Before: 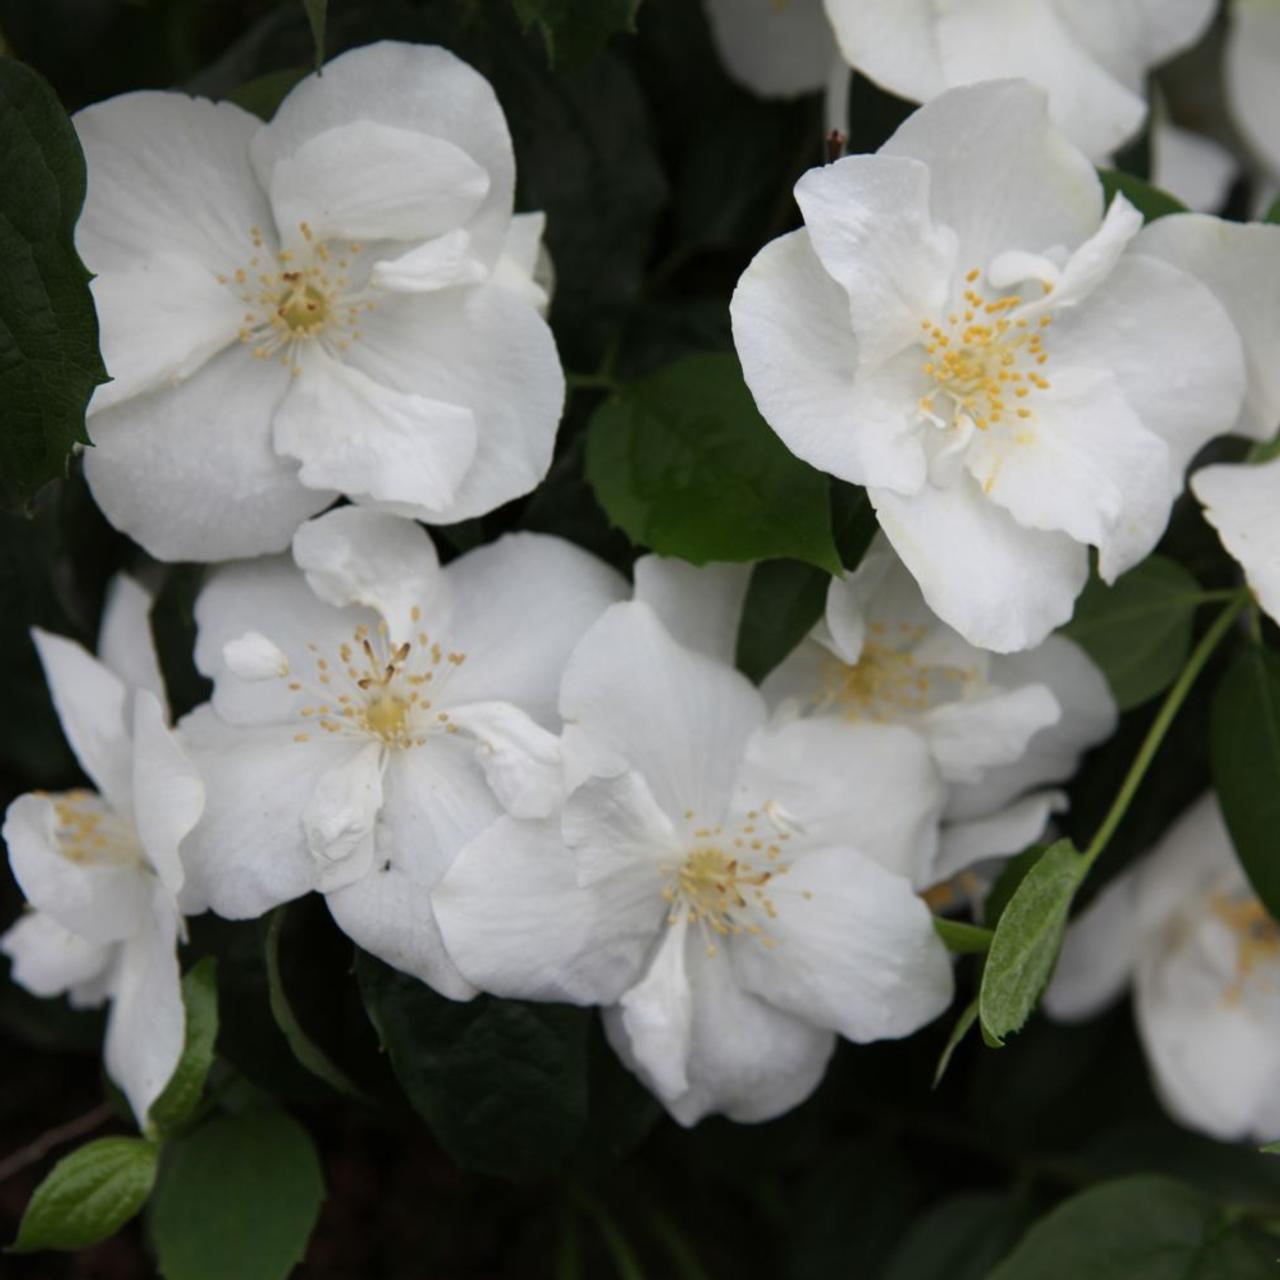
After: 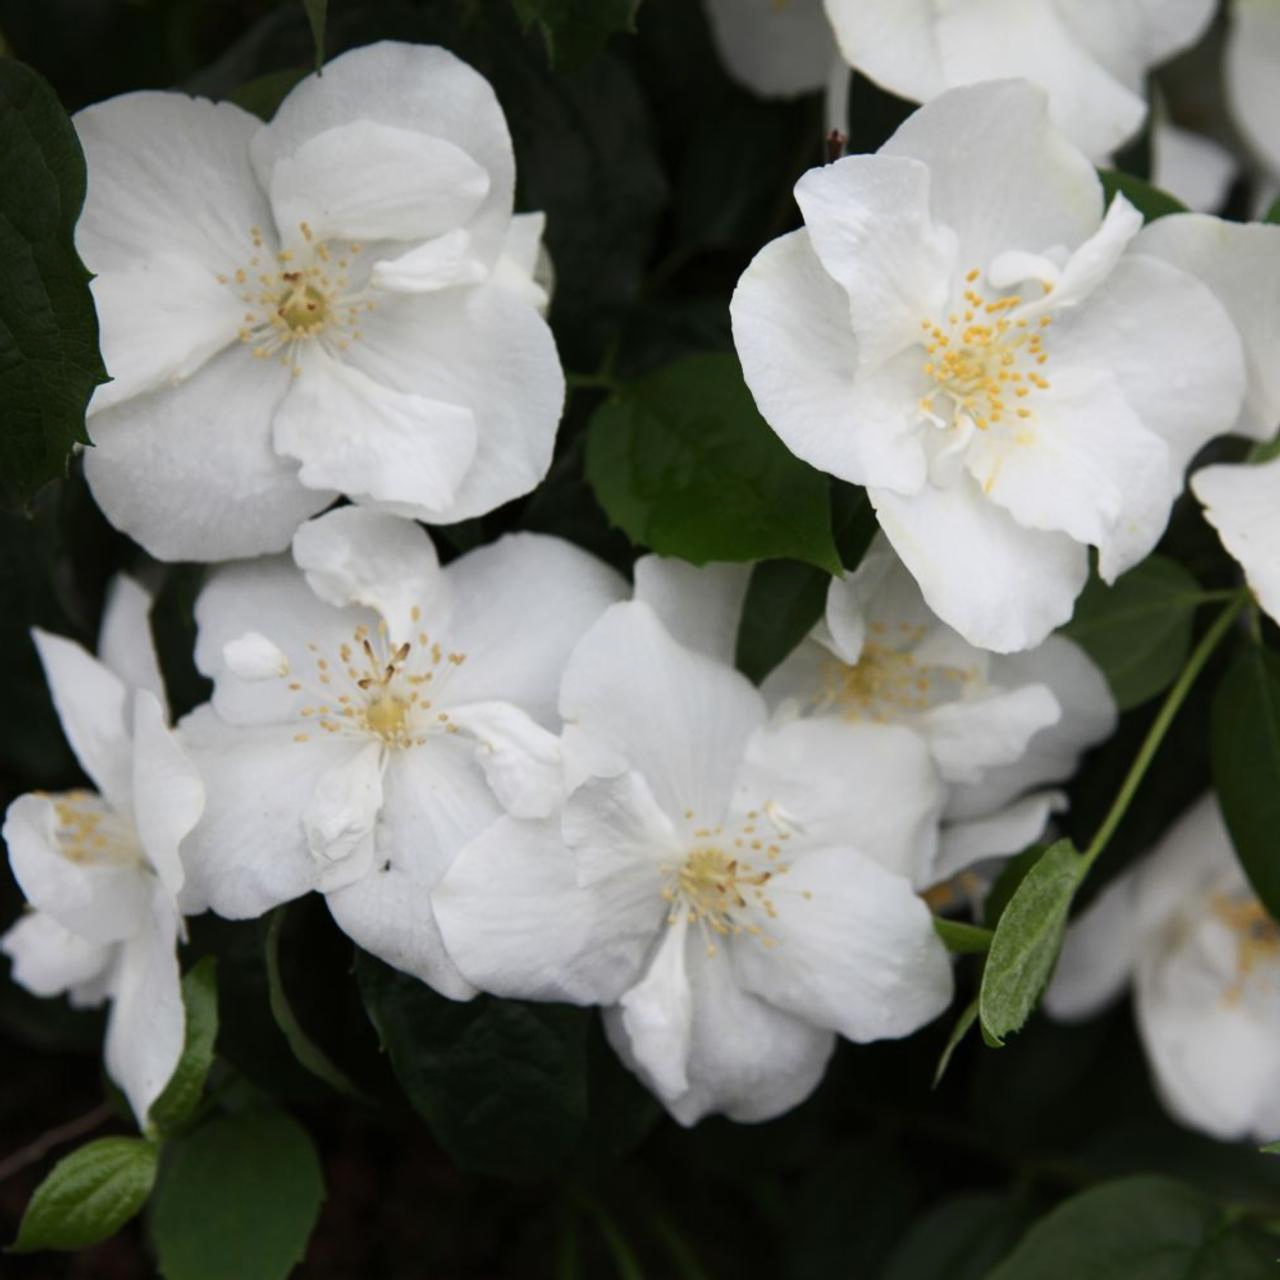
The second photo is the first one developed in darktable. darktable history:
contrast brightness saturation: contrast 0.149, brightness 0.044
